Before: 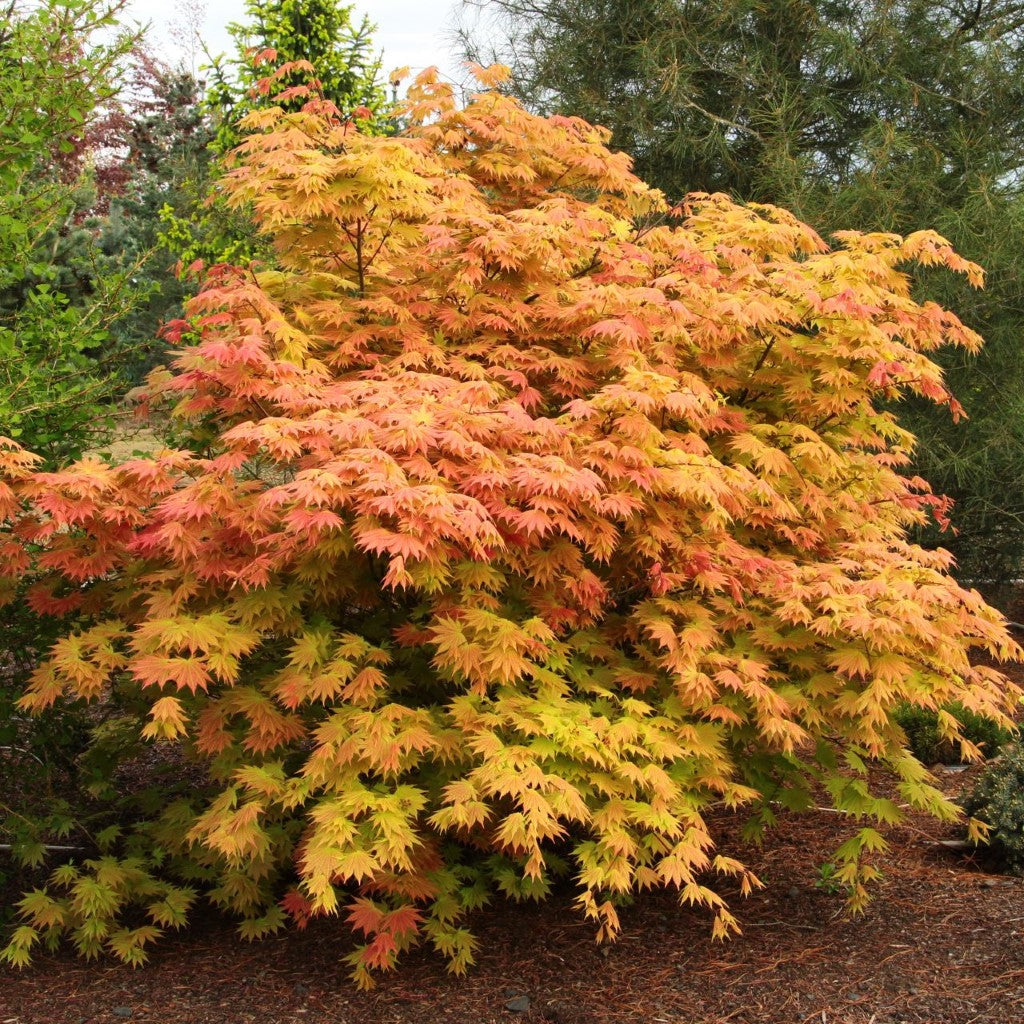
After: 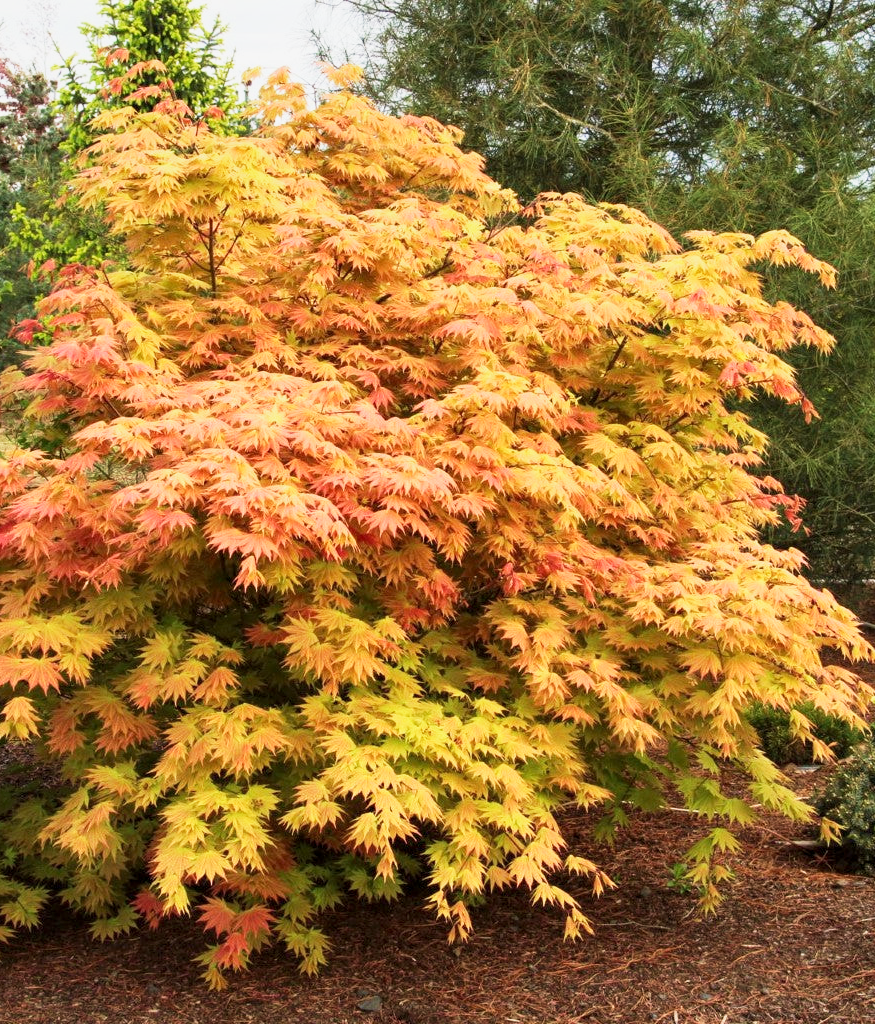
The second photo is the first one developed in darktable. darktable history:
local contrast: highlights 107%, shadows 102%, detail 120%, midtone range 0.2
crop and rotate: left 14.529%
velvia: on, module defaults
base curve: curves: ch0 [(0, 0) (0.088, 0.125) (0.176, 0.251) (0.354, 0.501) (0.613, 0.749) (1, 0.877)], preserve colors none
